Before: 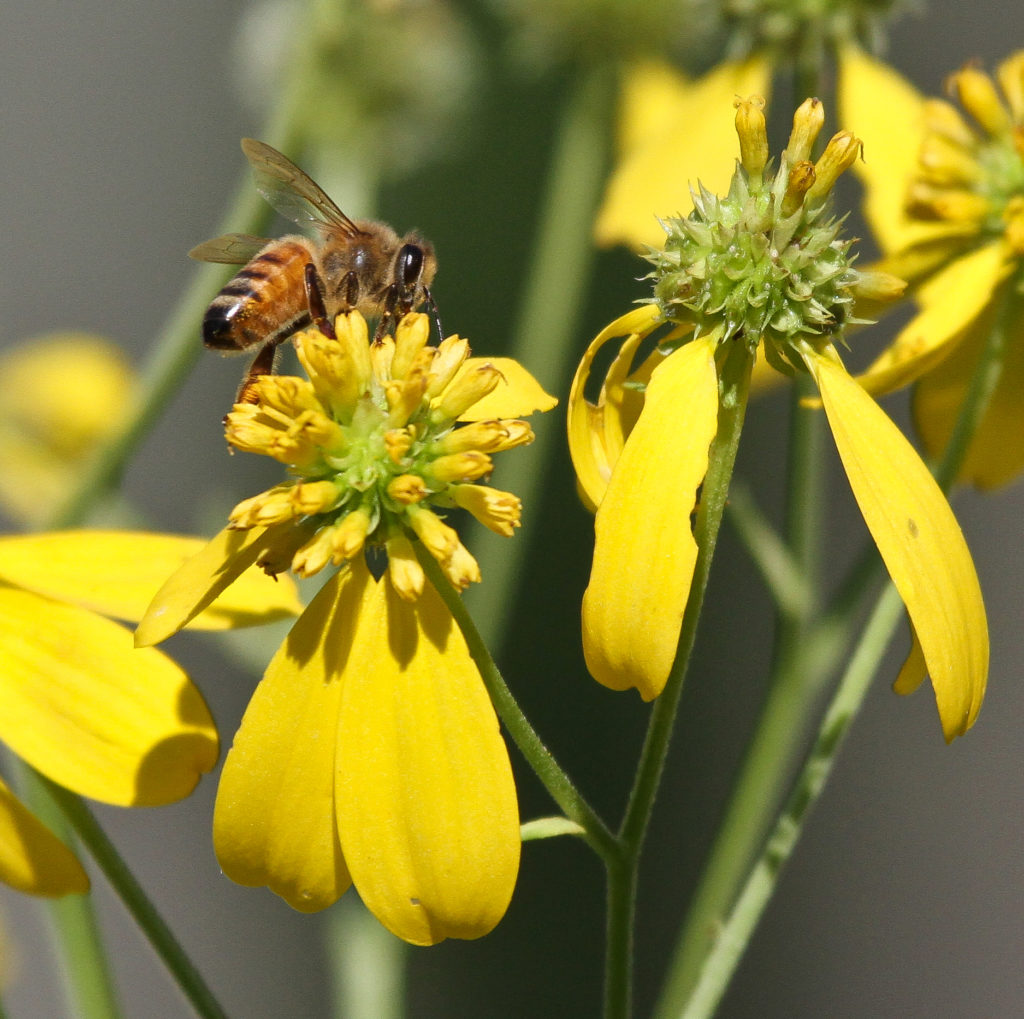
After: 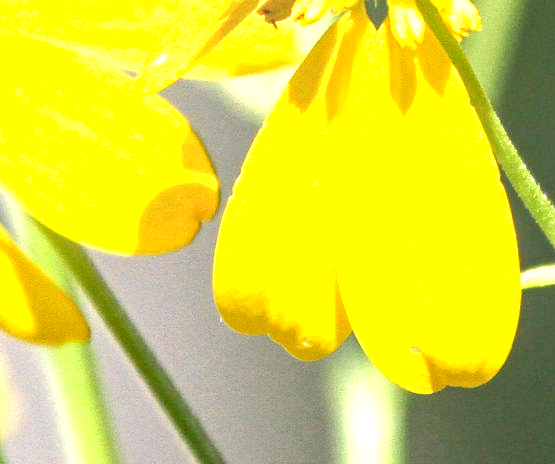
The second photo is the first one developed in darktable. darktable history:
local contrast: detail 109%
haze removal: compatibility mode true, adaptive false
exposure: black level correction 0, exposure 1.998 EV, compensate highlight preservation false
crop and rotate: top 54.262%, right 45.778%, bottom 0.196%
